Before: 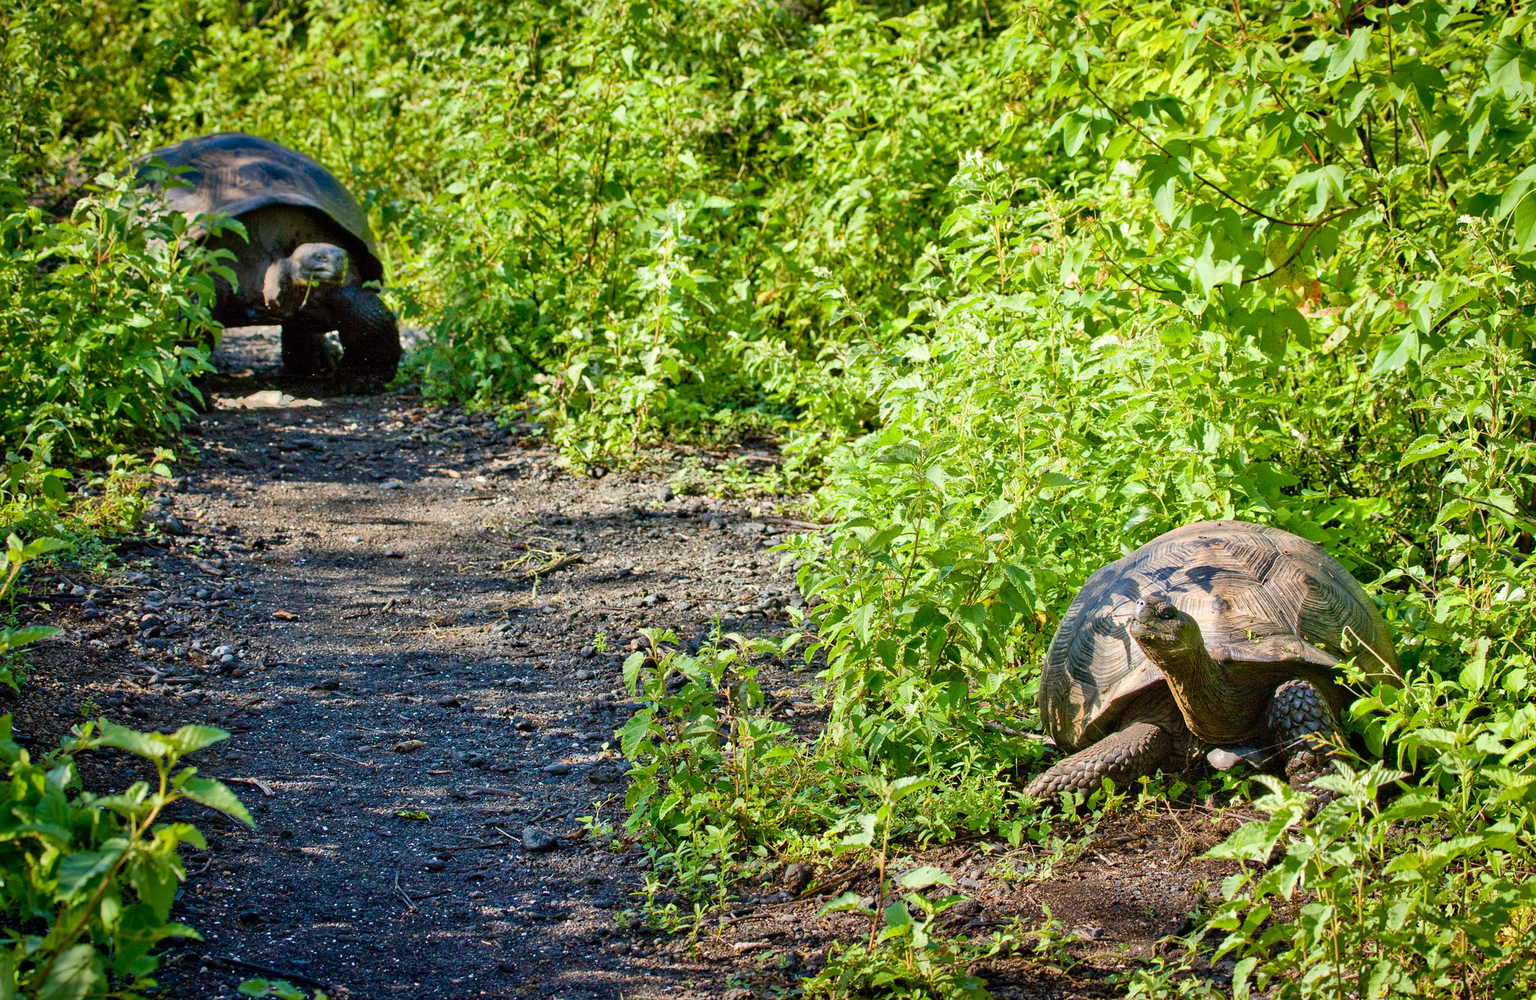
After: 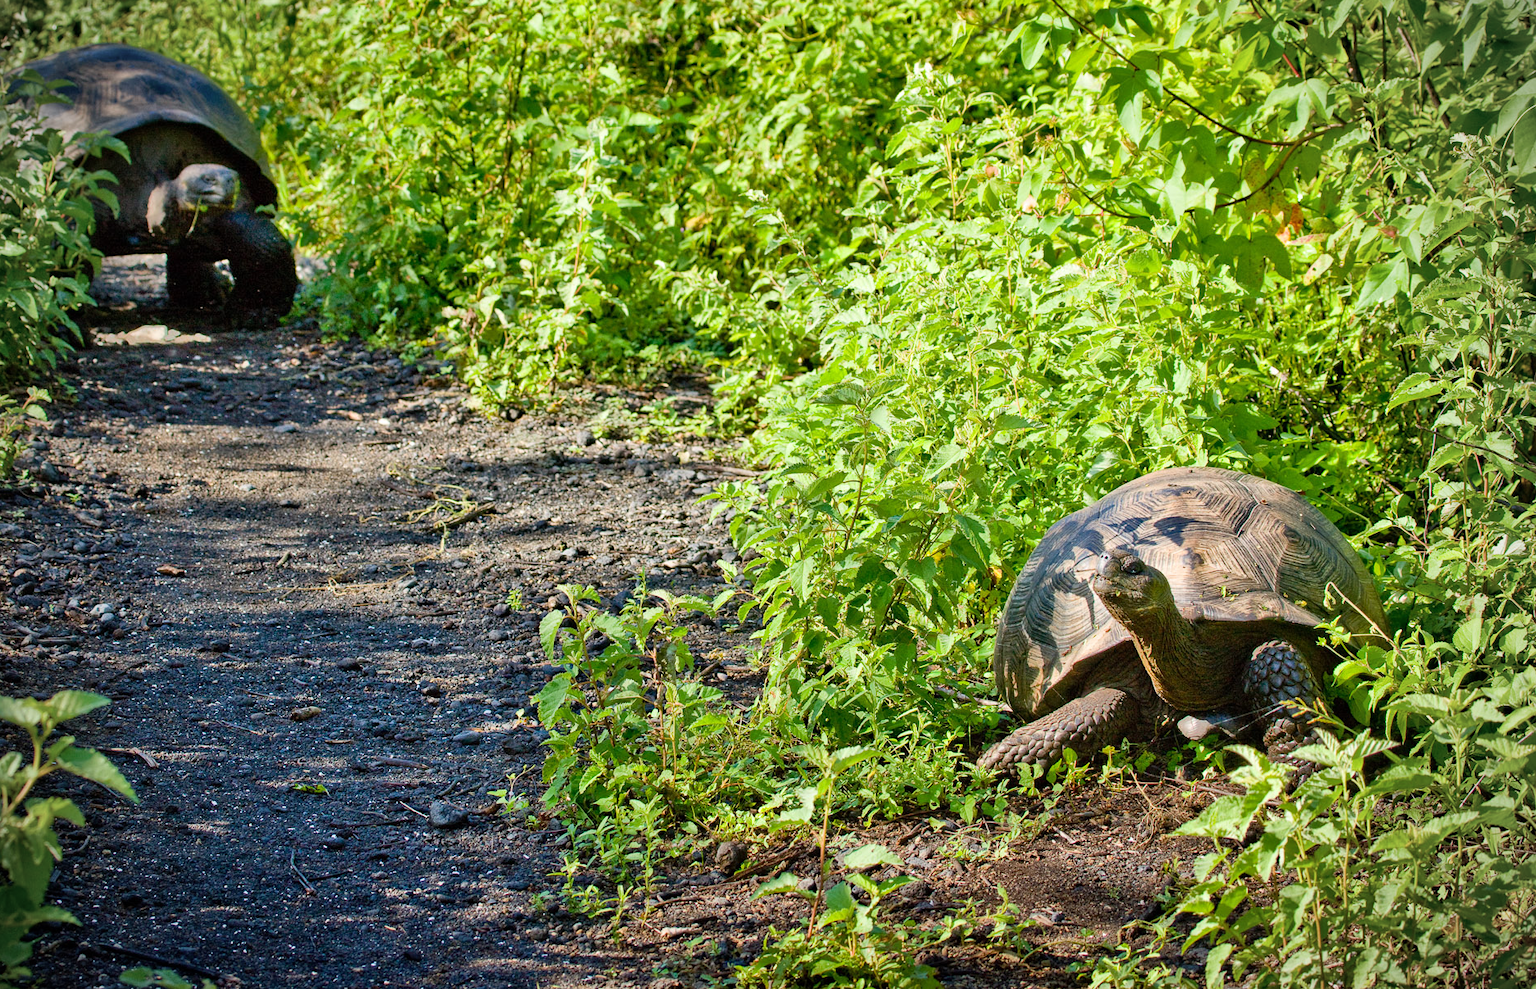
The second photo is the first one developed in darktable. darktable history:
crop and rotate: left 8.442%, top 9.328%
vignetting: on, module defaults
tone equalizer: smoothing diameter 24.92%, edges refinement/feathering 7.44, preserve details guided filter
